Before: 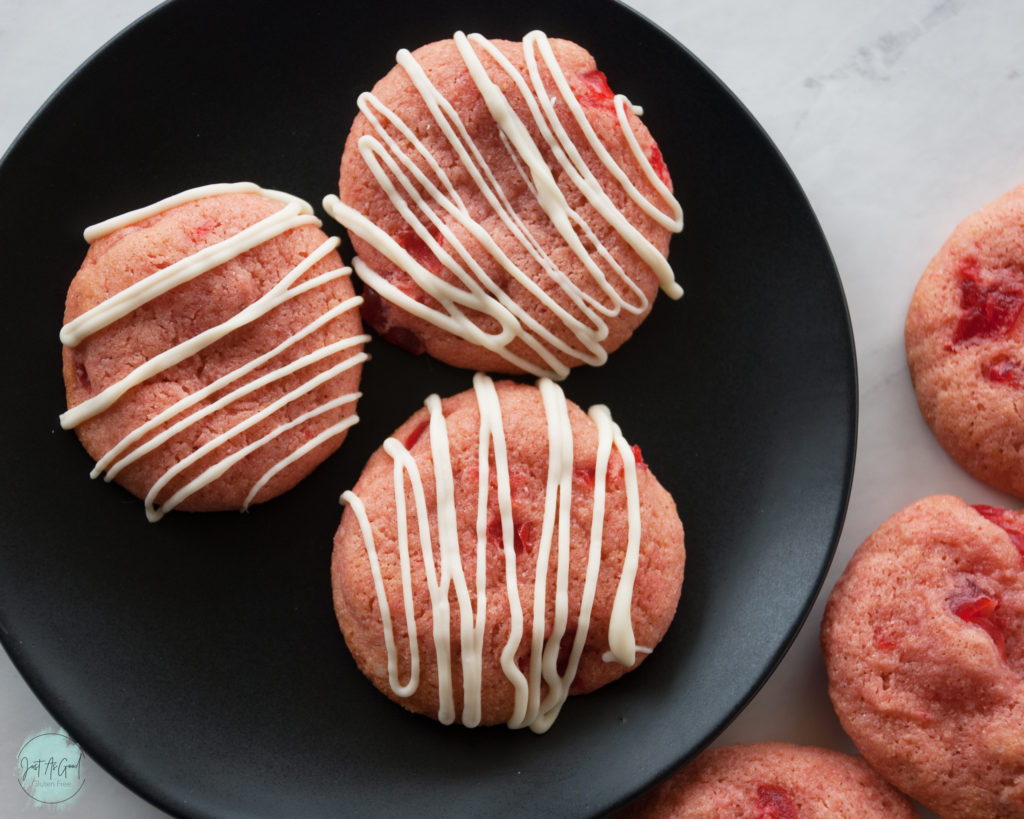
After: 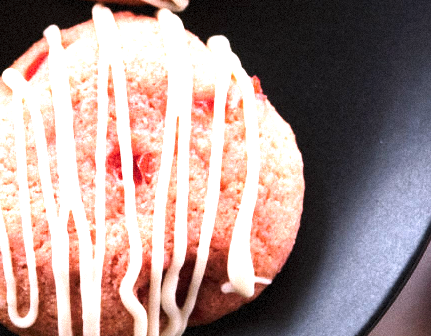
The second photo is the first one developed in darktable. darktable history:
crop: left 37.221%, top 45.169%, right 20.63%, bottom 13.777%
grain: mid-tones bias 0%
white balance: red 1.066, blue 1.119
tone equalizer: -8 EV -0.75 EV, -7 EV -0.7 EV, -6 EV -0.6 EV, -5 EV -0.4 EV, -3 EV 0.4 EV, -2 EV 0.6 EV, -1 EV 0.7 EV, +0 EV 0.75 EV, edges refinement/feathering 500, mask exposure compensation -1.57 EV, preserve details no
tone curve: curves: ch0 [(0, 0) (0.003, 0.019) (0.011, 0.022) (0.025, 0.03) (0.044, 0.049) (0.069, 0.08) (0.1, 0.111) (0.136, 0.144) (0.177, 0.189) (0.224, 0.23) (0.277, 0.285) (0.335, 0.356) (0.399, 0.428) (0.468, 0.511) (0.543, 0.597) (0.623, 0.682) (0.709, 0.773) (0.801, 0.865) (0.898, 0.945) (1, 1)], preserve colors none
shadows and highlights: shadows -12.5, white point adjustment 4, highlights 28.33
exposure: exposure 0.7 EV, compensate highlight preservation false
